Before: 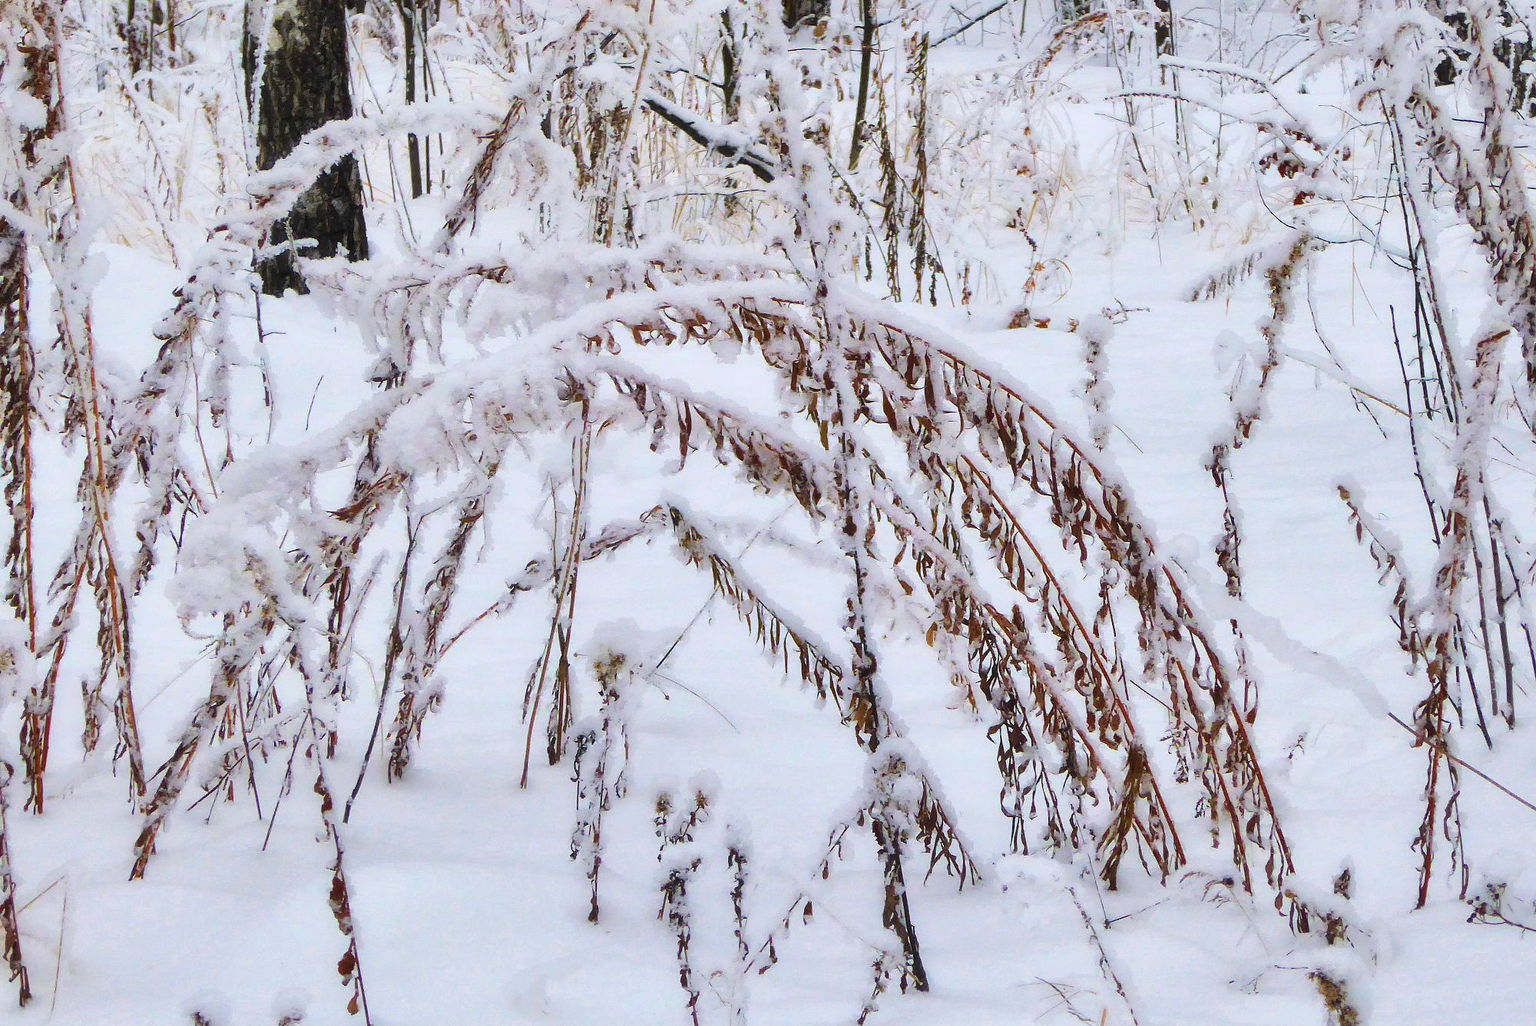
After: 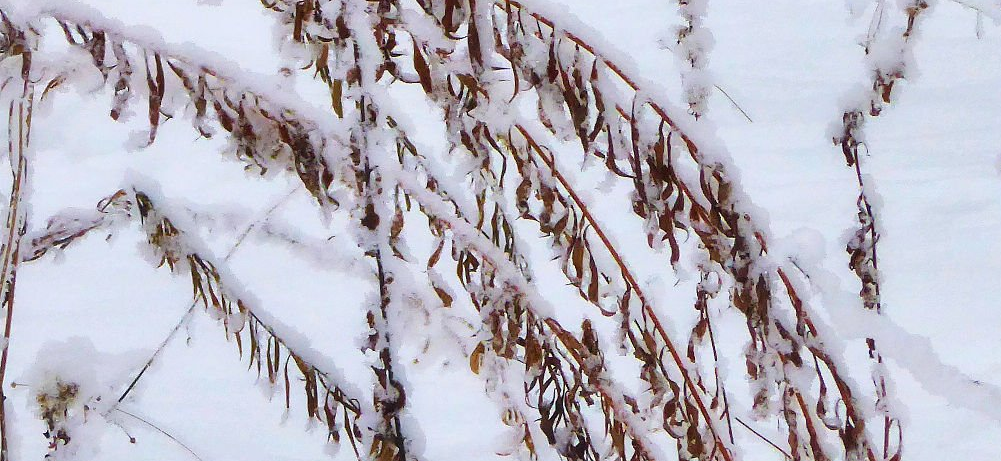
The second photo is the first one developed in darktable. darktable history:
color correction: highlights b* 0.006
crop: left 36.848%, top 35.083%, right 13.074%, bottom 30.372%
